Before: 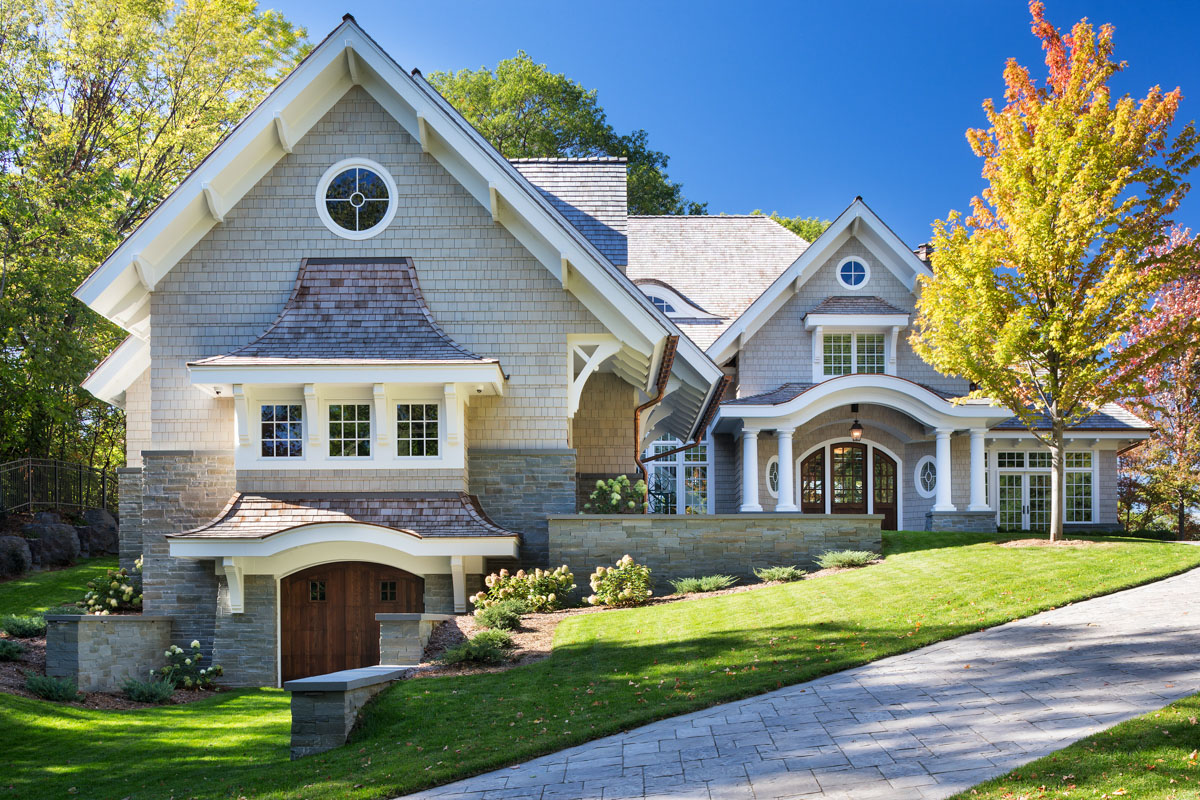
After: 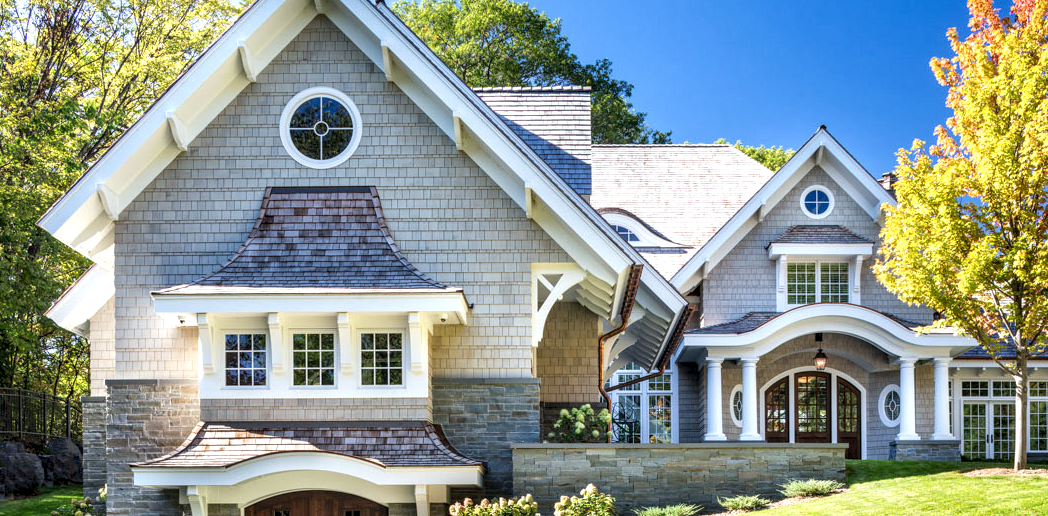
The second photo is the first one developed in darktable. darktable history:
local contrast: highlights 20%, detail 150%
exposure: exposure 0.3 EV, compensate highlight preservation false
crop: left 3.015%, top 8.969%, right 9.647%, bottom 26.457%
